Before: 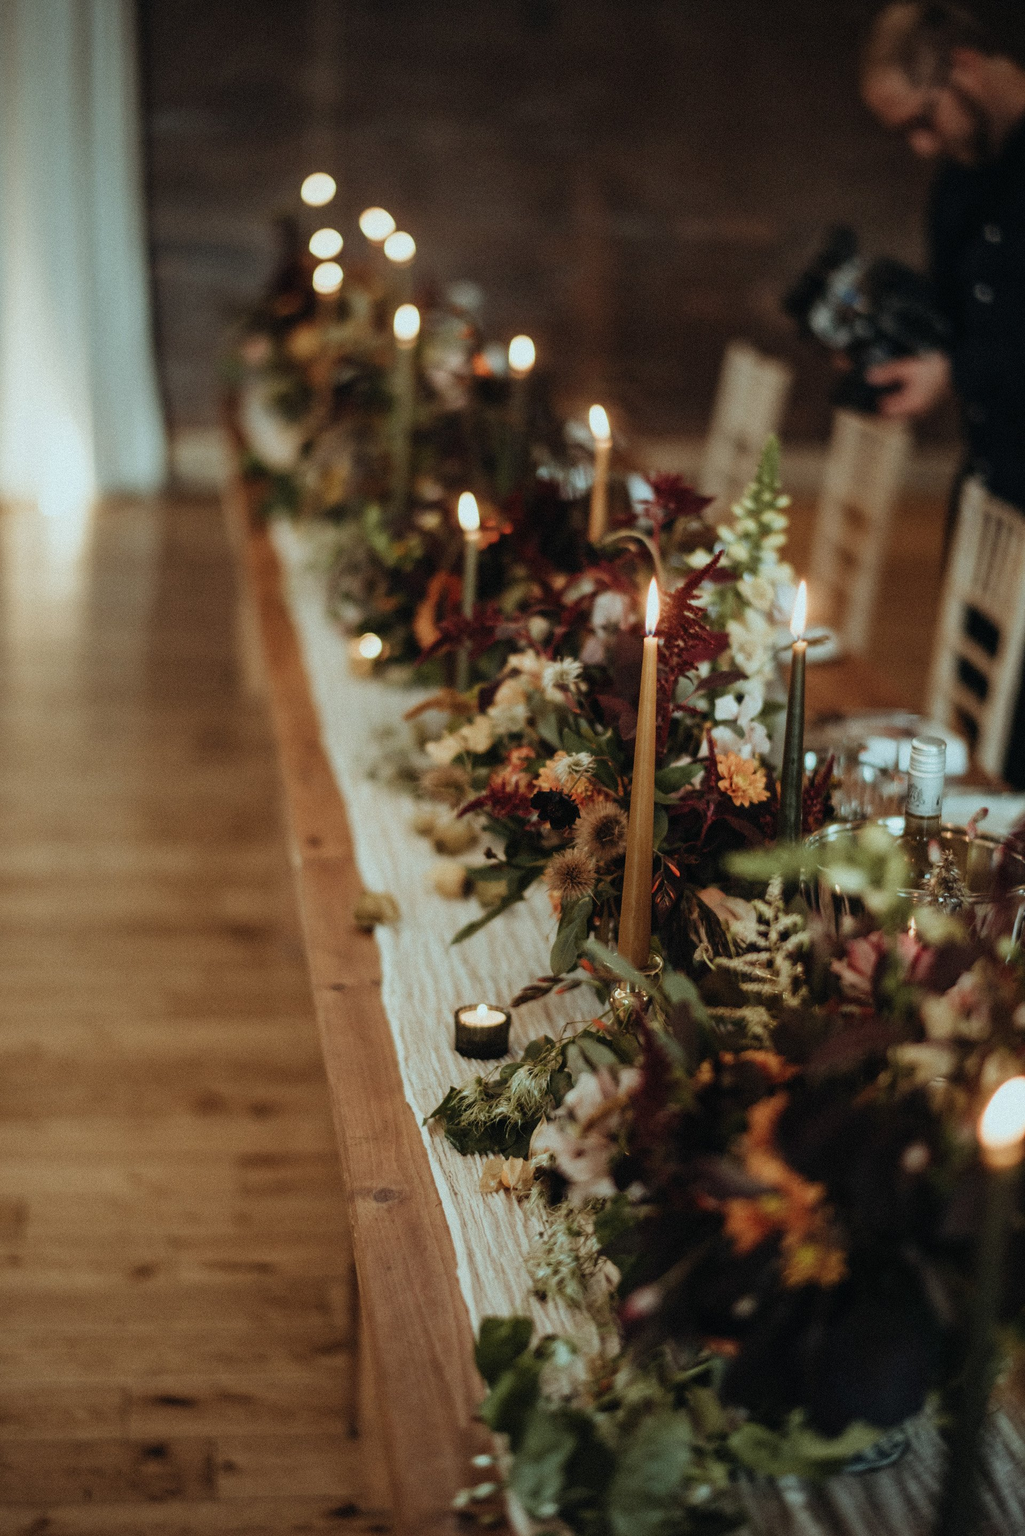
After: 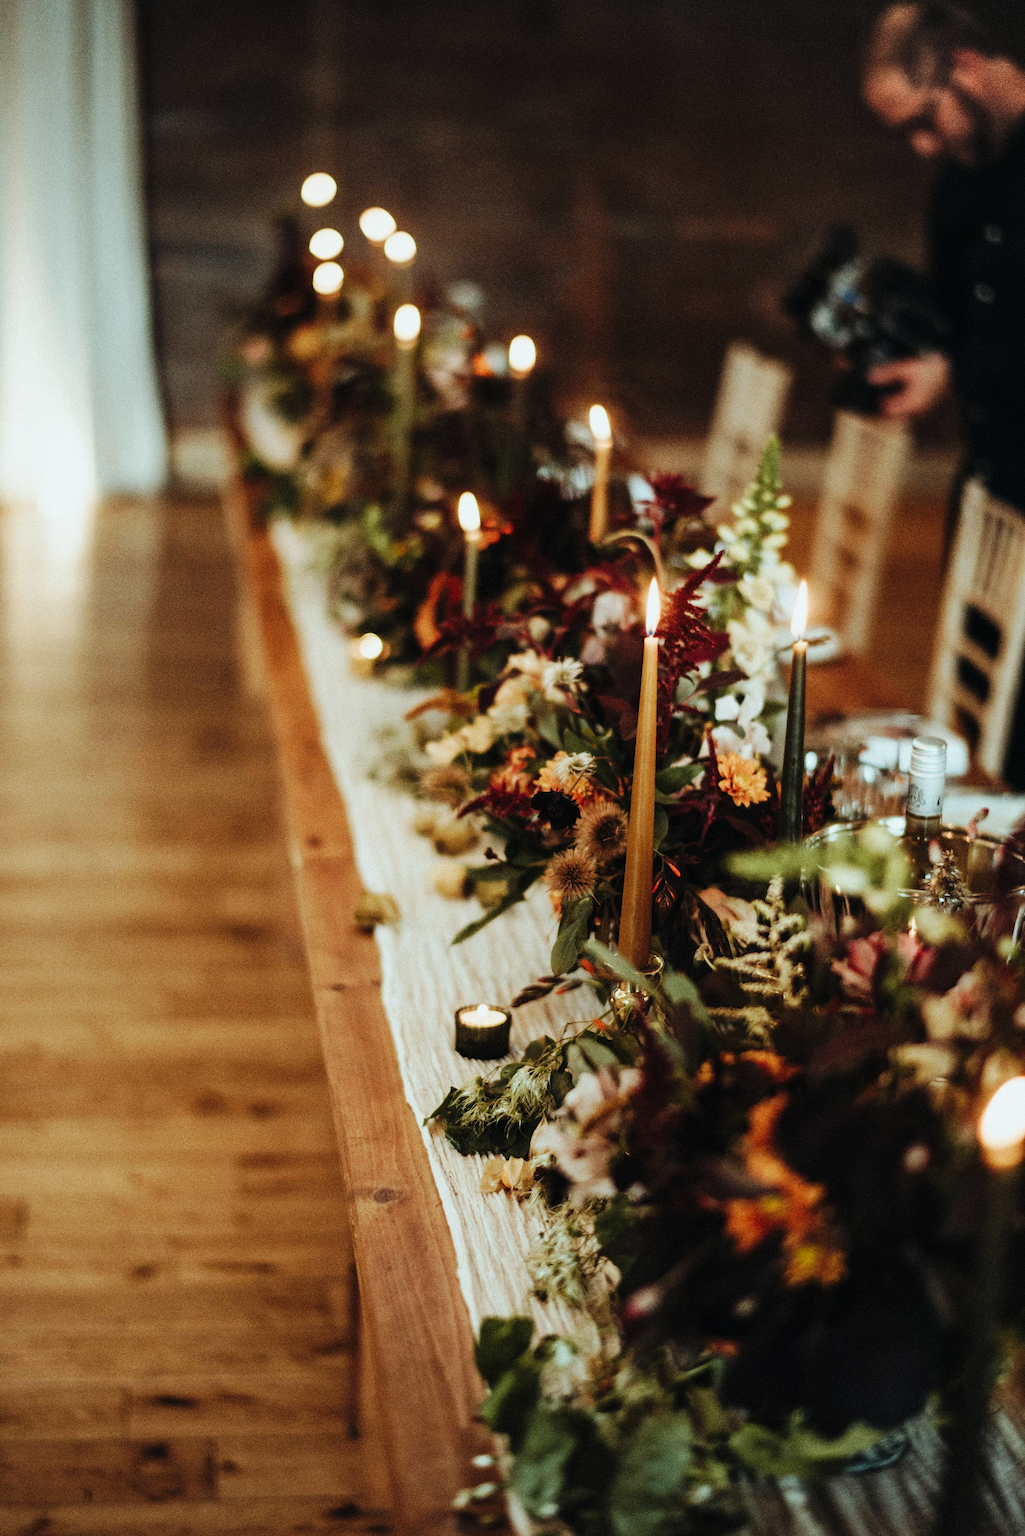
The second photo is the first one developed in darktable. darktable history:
shadows and highlights: radius 334.9, shadows 64.74, highlights 5.67, compress 87.34%, soften with gaussian
base curve: curves: ch0 [(0, 0) (0.032, 0.025) (0.121, 0.166) (0.206, 0.329) (0.605, 0.79) (1, 1)], preserve colors none
